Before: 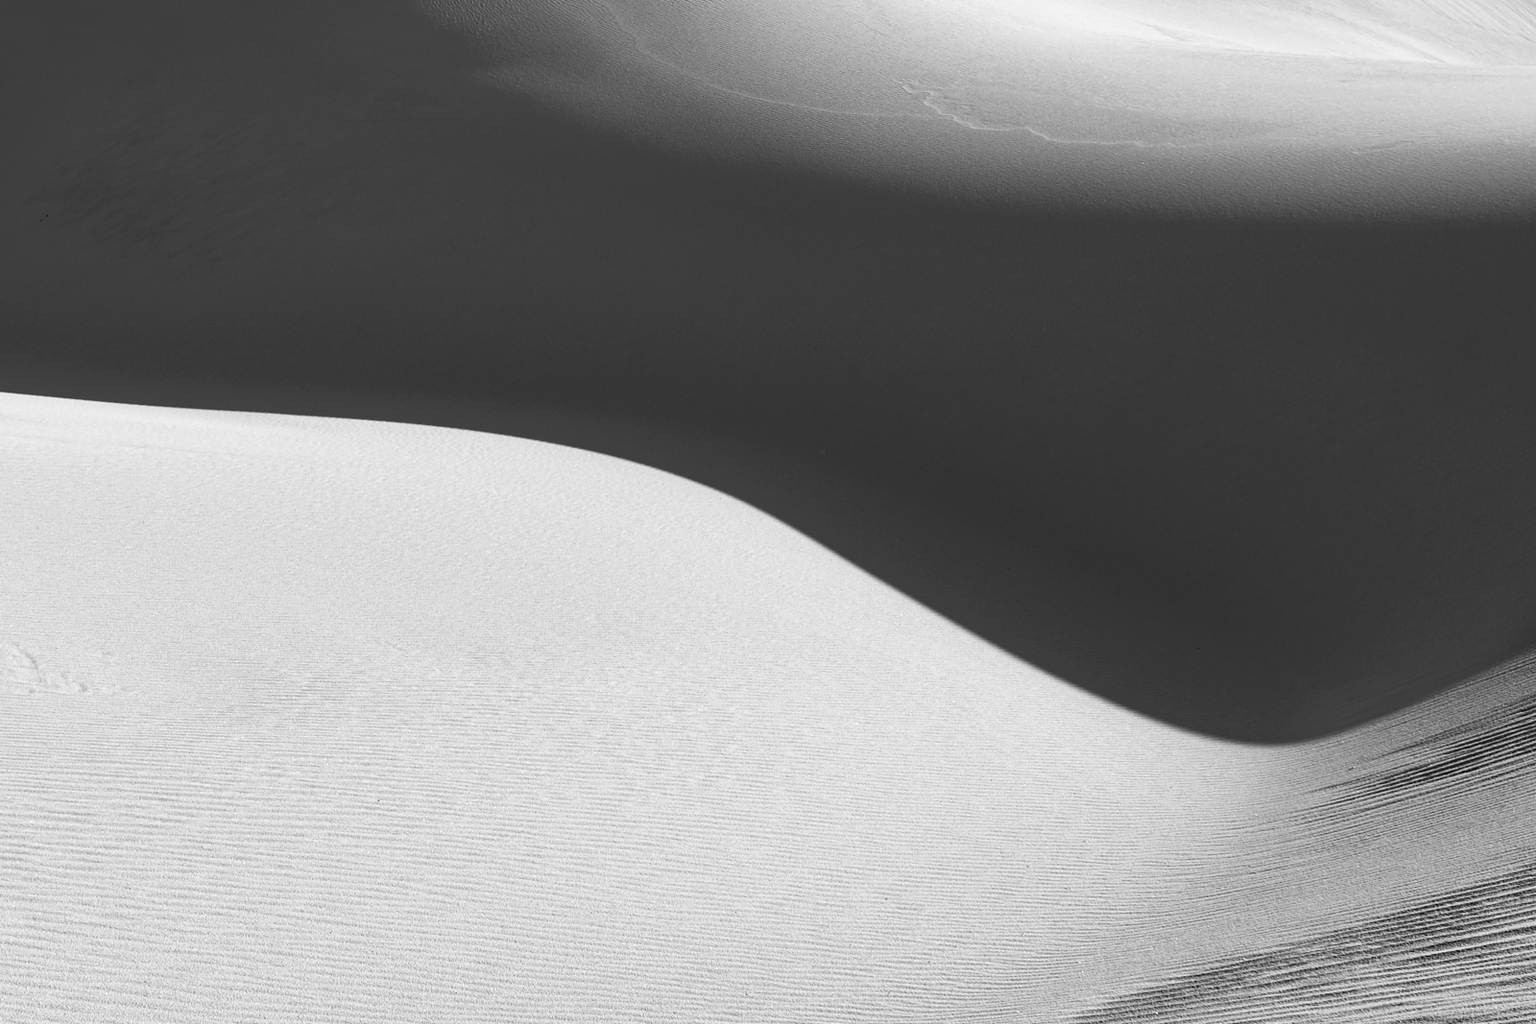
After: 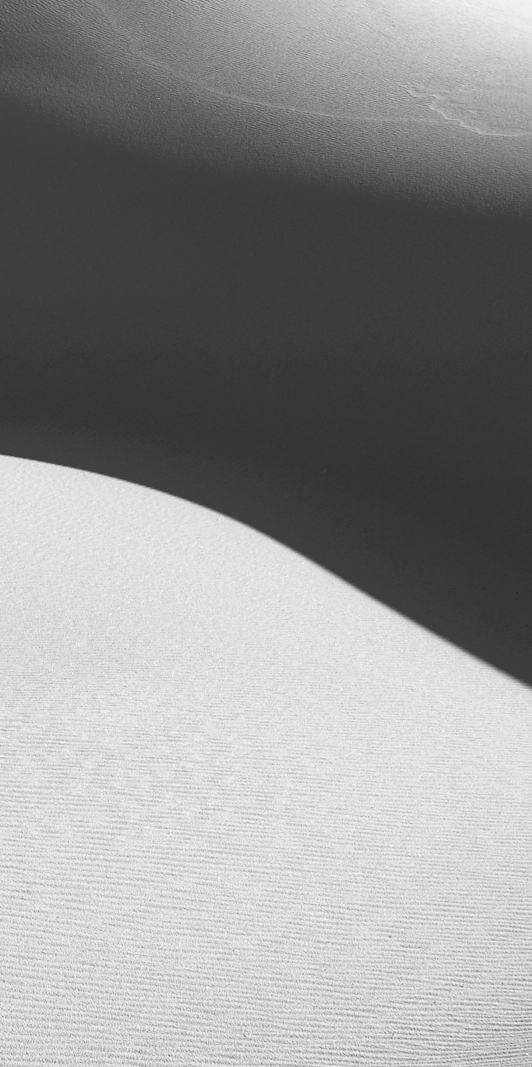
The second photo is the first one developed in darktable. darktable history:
crop: left 33.36%, right 33.36%
monochrome: on, module defaults
